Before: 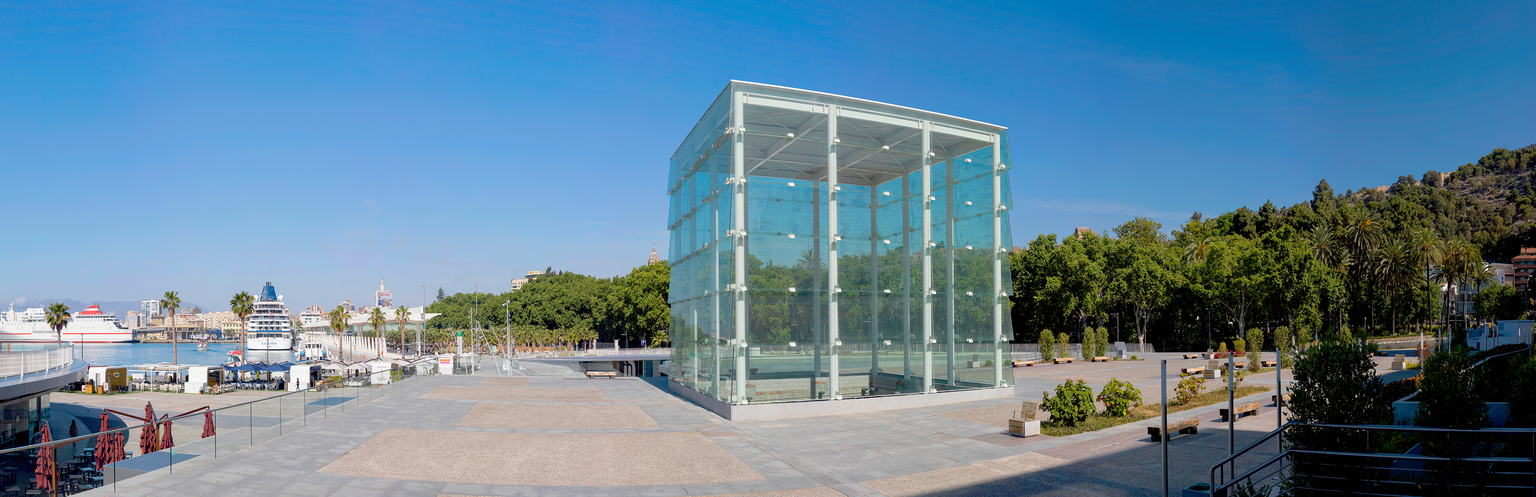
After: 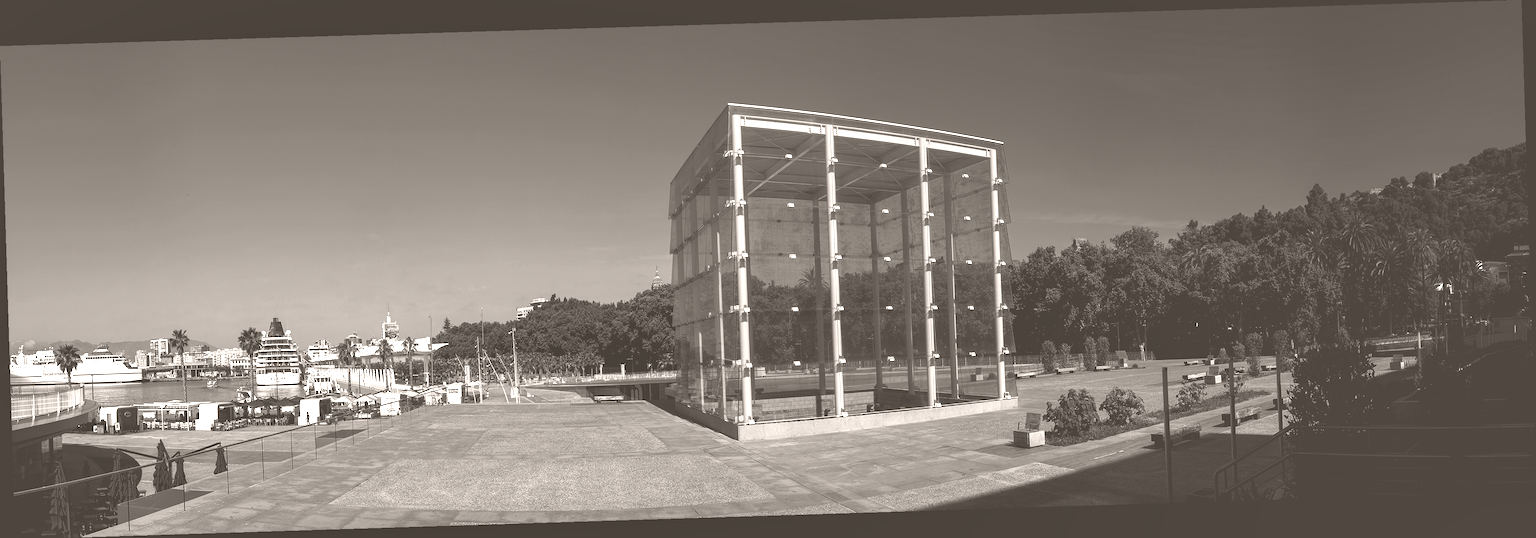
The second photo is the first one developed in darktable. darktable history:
contrast brightness saturation: contrast 0.02, brightness -1, saturation -1
rotate and perspective: rotation -1.77°, lens shift (horizontal) 0.004, automatic cropping off
local contrast: shadows 94%
colorize: hue 34.49°, saturation 35.33%, source mix 100%, lightness 55%, version 1
